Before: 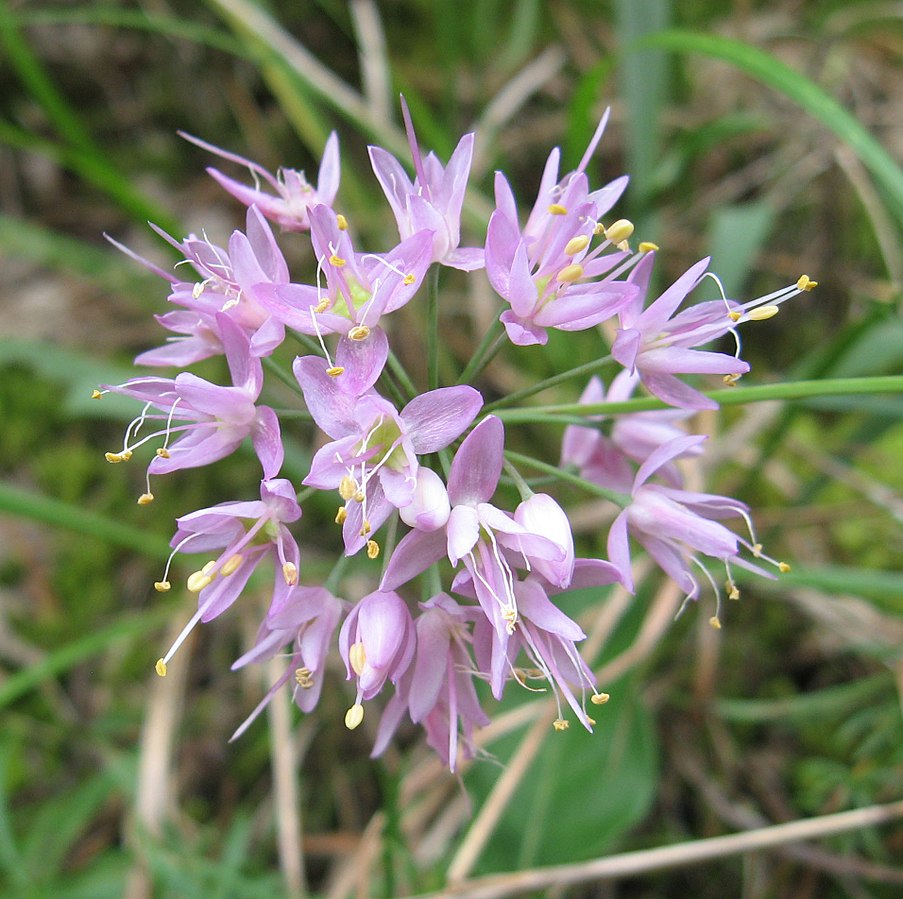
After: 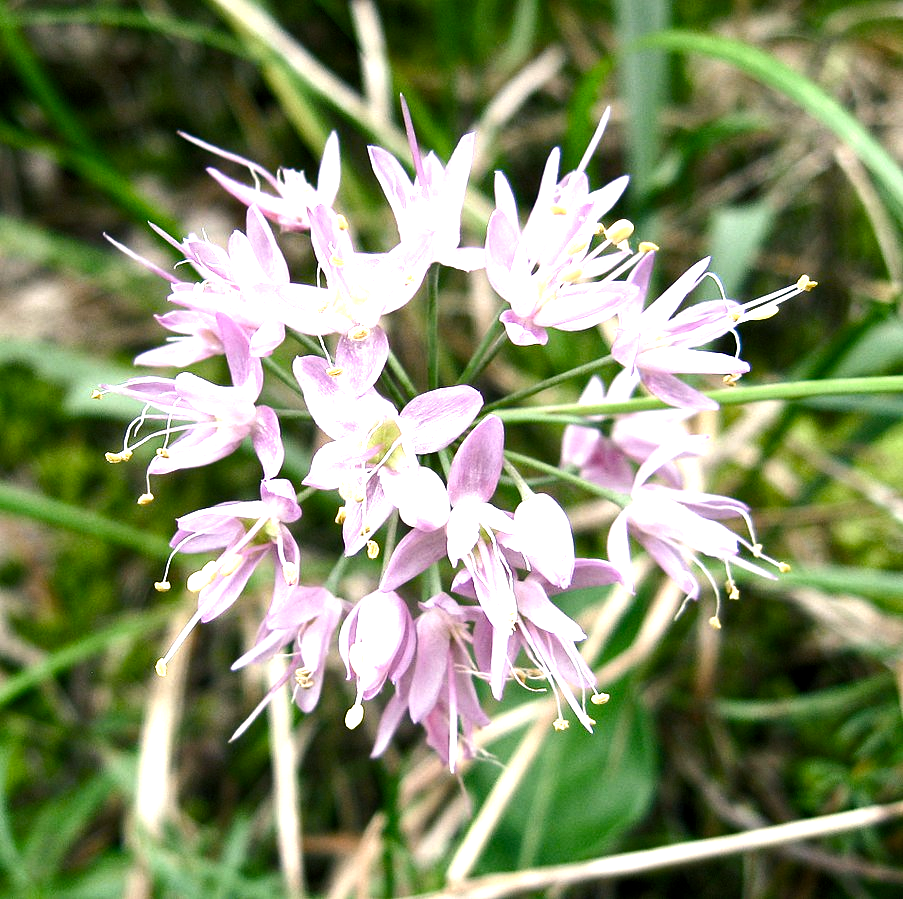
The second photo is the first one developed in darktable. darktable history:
color balance rgb: shadows lift › chroma 2.79%, shadows lift › hue 190.66°, power › hue 171.85°, highlights gain › chroma 2.16%, highlights gain › hue 75.26°, global offset › luminance -0.51%, perceptual saturation grading › highlights -33.8%, perceptual saturation grading › mid-tones 14.98%, perceptual saturation grading › shadows 48.43%, perceptual brilliance grading › highlights 15.68%, perceptual brilliance grading › mid-tones 6.62%, perceptual brilliance grading › shadows -14.98%, global vibrance 11.32%, contrast 5.05%
tone equalizer: -8 EV -0.75 EV, -7 EV -0.7 EV, -6 EV -0.6 EV, -5 EV -0.4 EV, -3 EV 0.4 EV, -2 EV 0.6 EV, -1 EV 0.7 EV, +0 EV 0.75 EV, edges refinement/feathering 500, mask exposure compensation -1.57 EV, preserve details no
